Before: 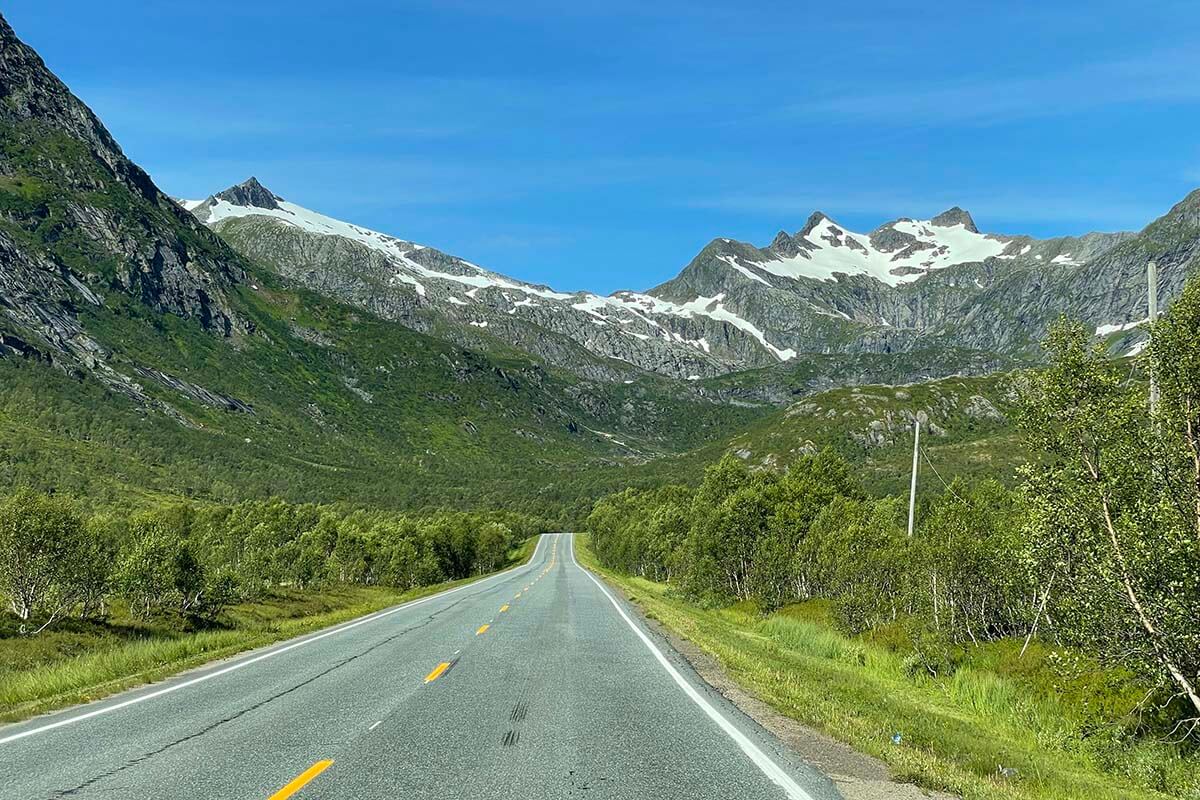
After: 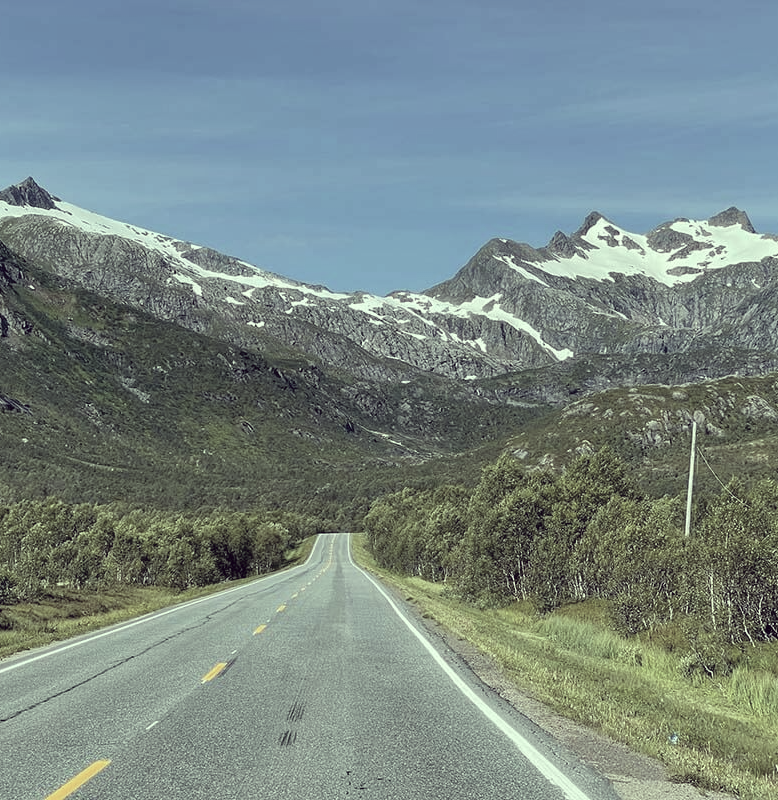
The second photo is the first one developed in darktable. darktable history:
crop and rotate: left 18.647%, right 16.5%
color correction: highlights a* -20.54, highlights b* 20.4, shadows a* 19.92, shadows b* -21.1, saturation 0.439
